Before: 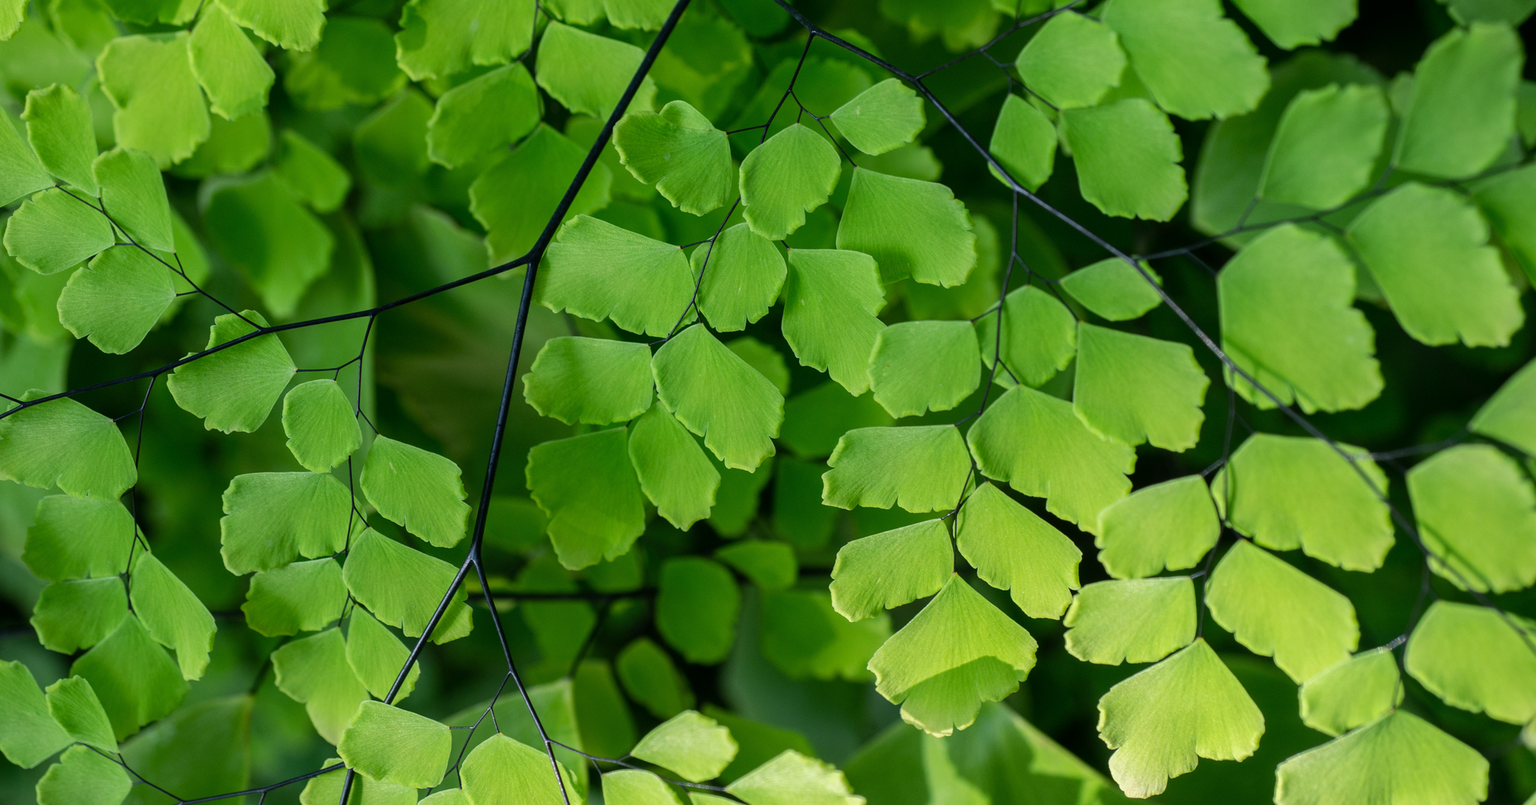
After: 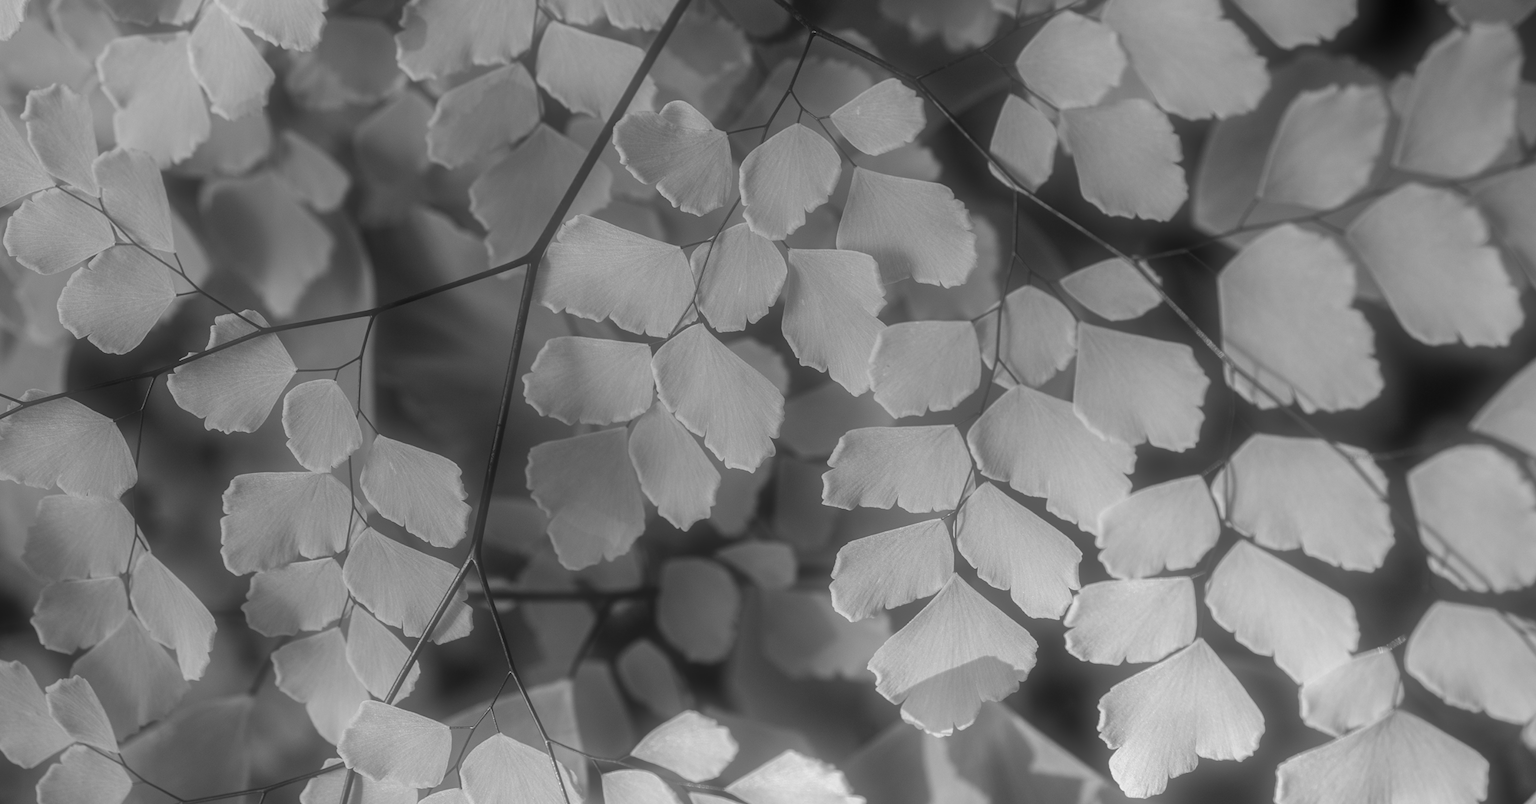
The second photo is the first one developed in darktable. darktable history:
monochrome: on, module defaults
haze removal: compatibility mode true, adaptive false
soften: size 60.24%, saturation 65.46%, brightness 0.506 EV, mix 25.7%
